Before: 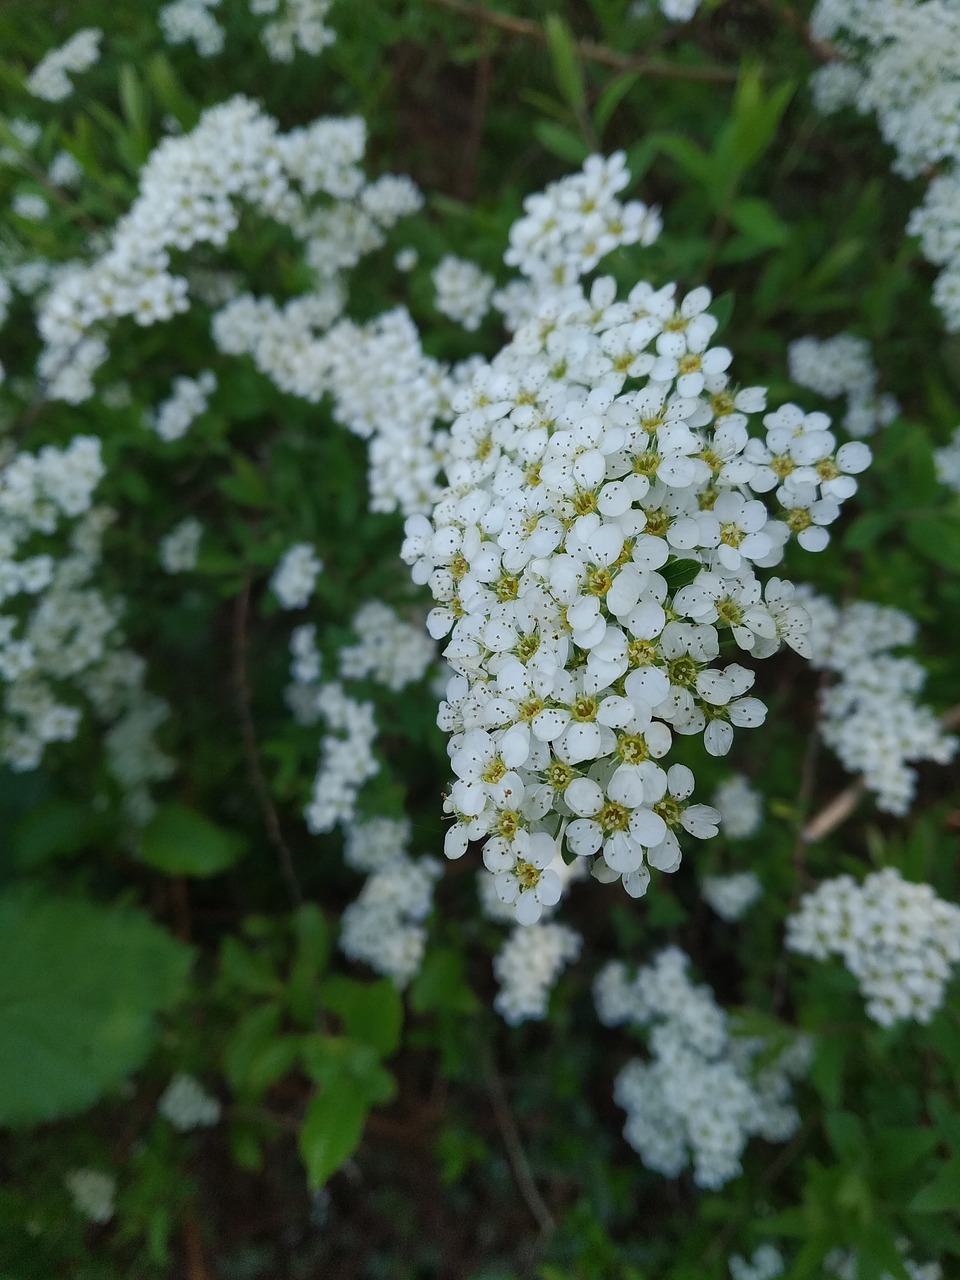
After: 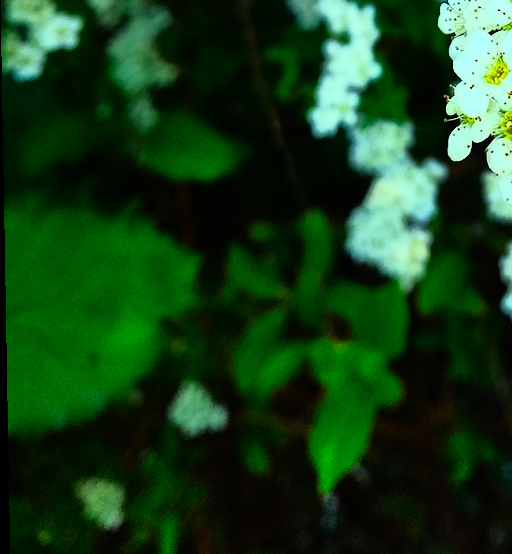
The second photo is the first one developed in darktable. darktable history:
crop and rotate: top 54.778%, right 46.61%, bottom 0.159%
rotate and perspective: rotation -1°, crop left 0.011, crop right 0.989, crop top 0.025, crop bottom 0.975
rgb curve: curves: ch0 [(0, 0) (0.21, 0.15) (0.24, 0.21) (0.5, 0.75) (0.75, 0.96) (0.89, 0.99) (1, 1)]; ch1 [(0, 0.02) (0.21, 0.13) (0.25, 0.2) (0.5, 0.67) (0.75, 0.9) (0.89, 0.97) (1, 1)]; ch2 [(0, 0.02) (0.21, 0.13) (0.25, 0.2) (0.5, 0.67) (0.75, 0.9) (0.89, 0.97) (1, 1)], compensate middle gray true
color correction: highlights a* -10.77, highlights b* 9.8, saturation 1.72
